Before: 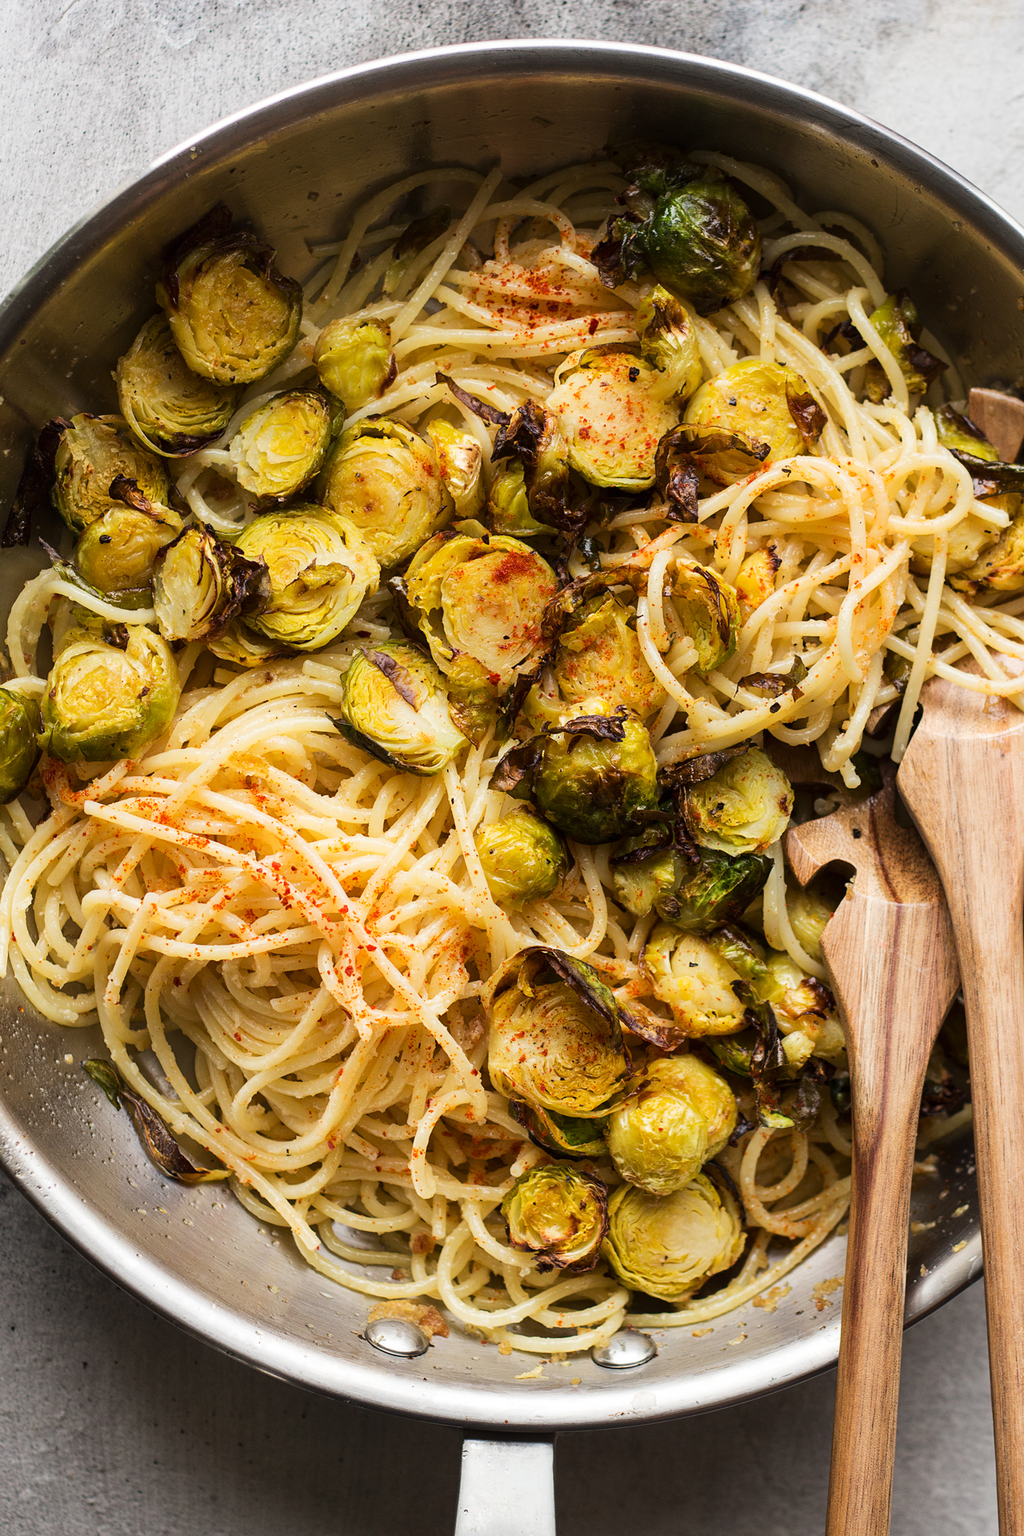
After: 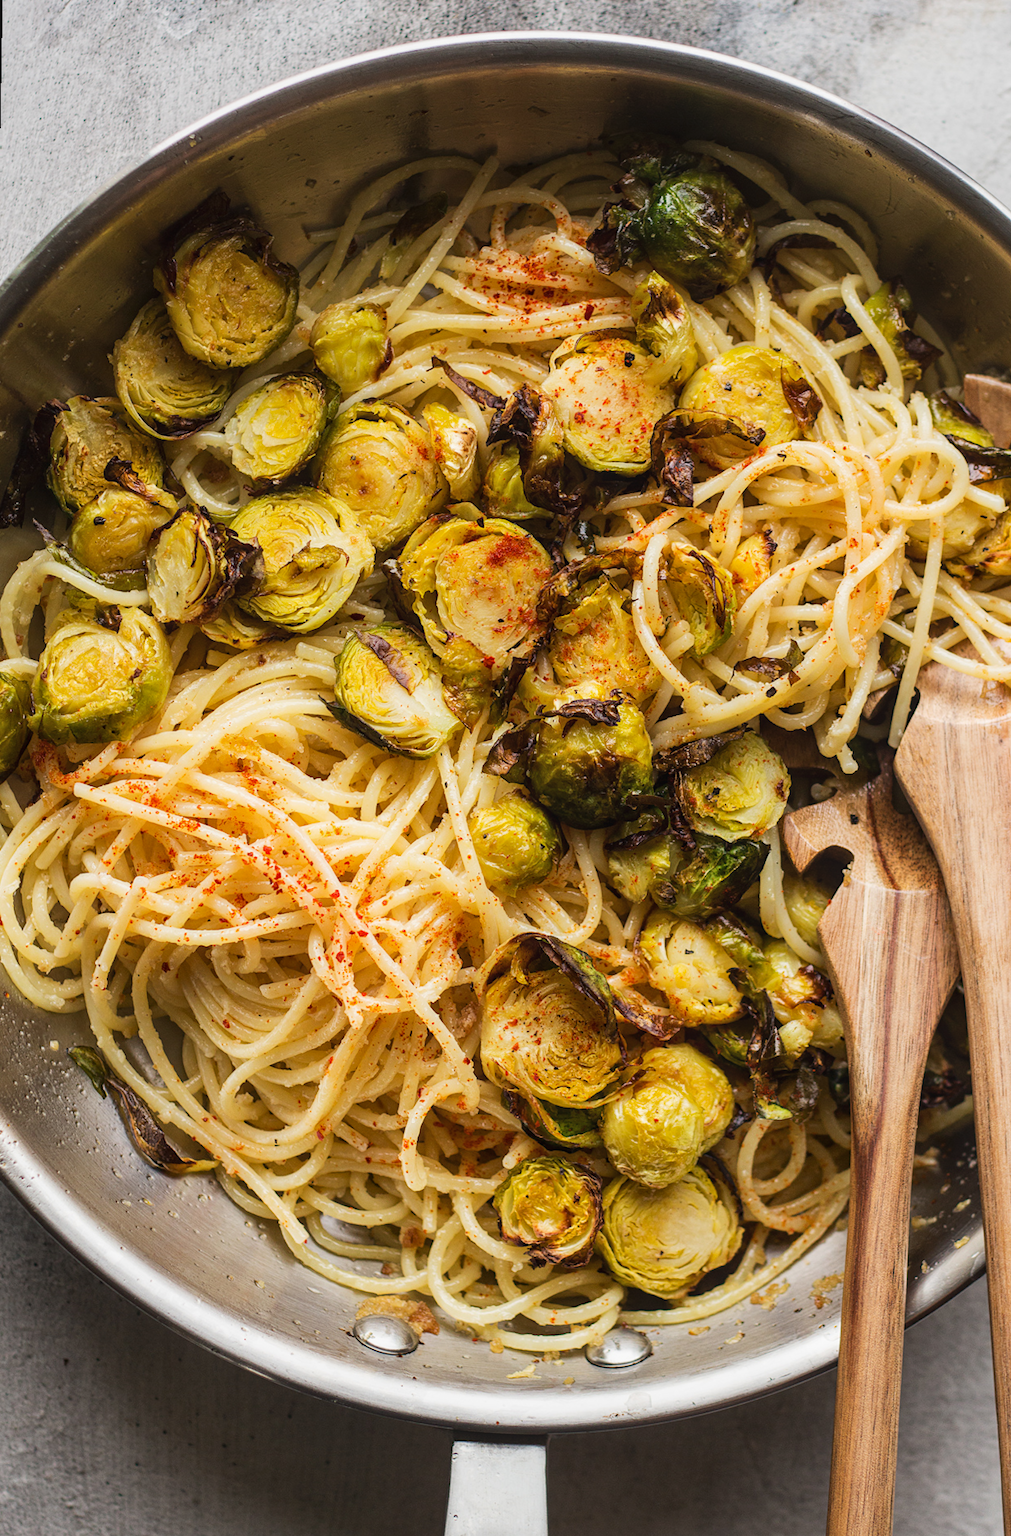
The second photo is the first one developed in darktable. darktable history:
rotate and perspective: rotation 0.226°, lens shift (vertical) -0.042, crop left 0.023, crop right 0.982, crop top 0.006, crop bottom 0.994
local contrast: detail 110%
